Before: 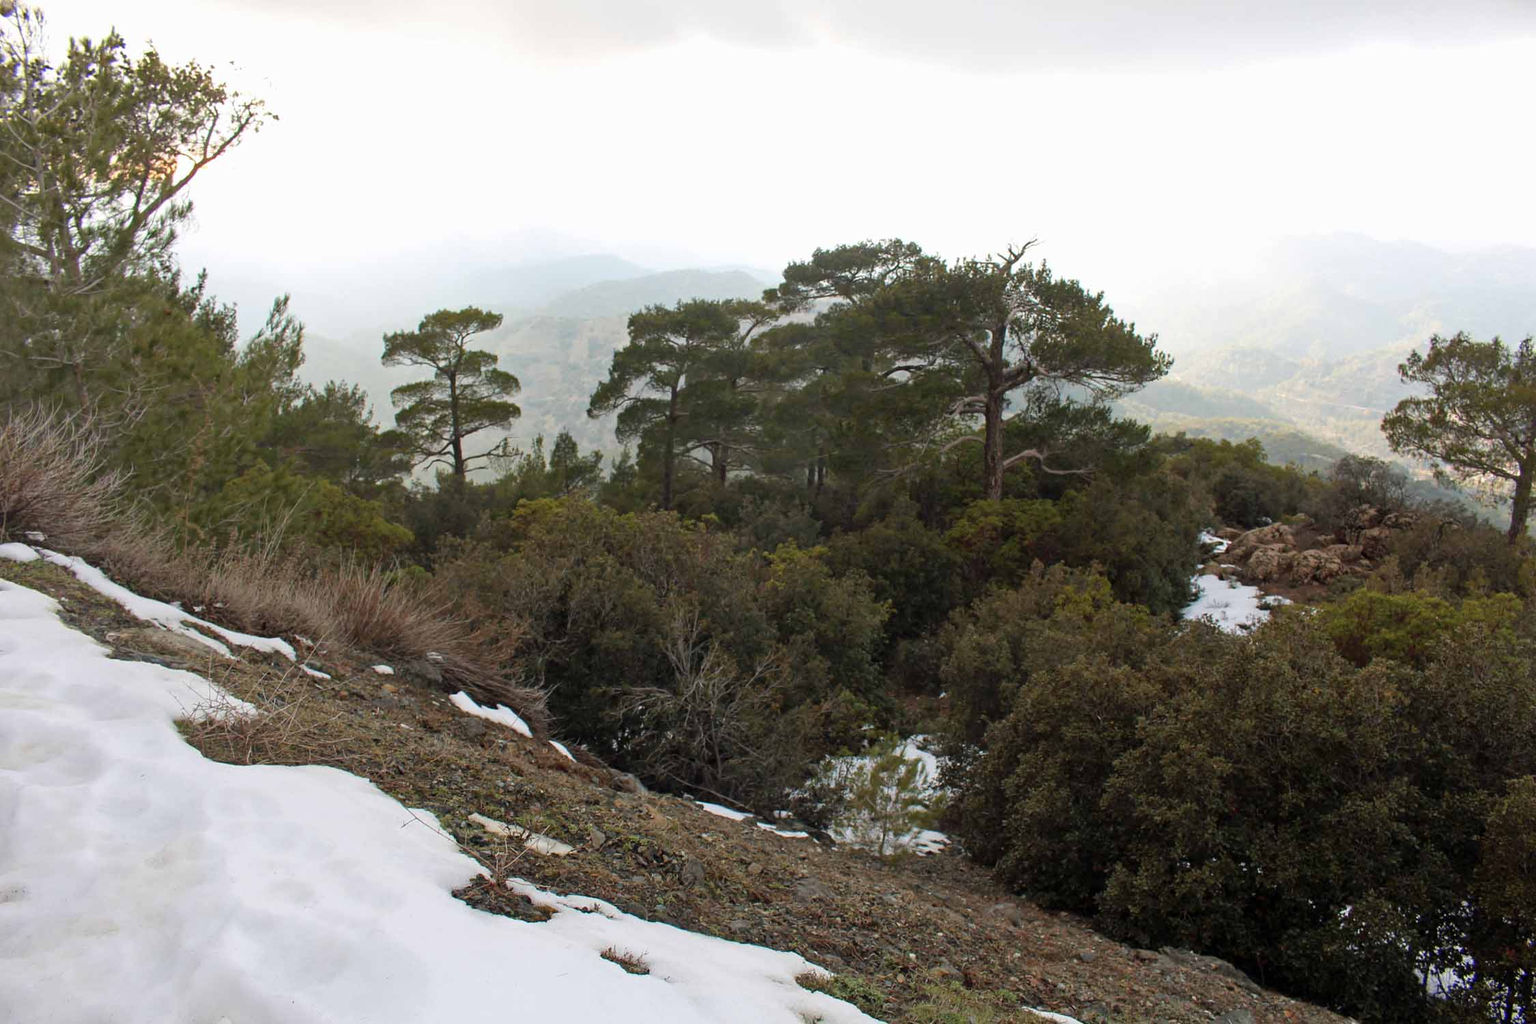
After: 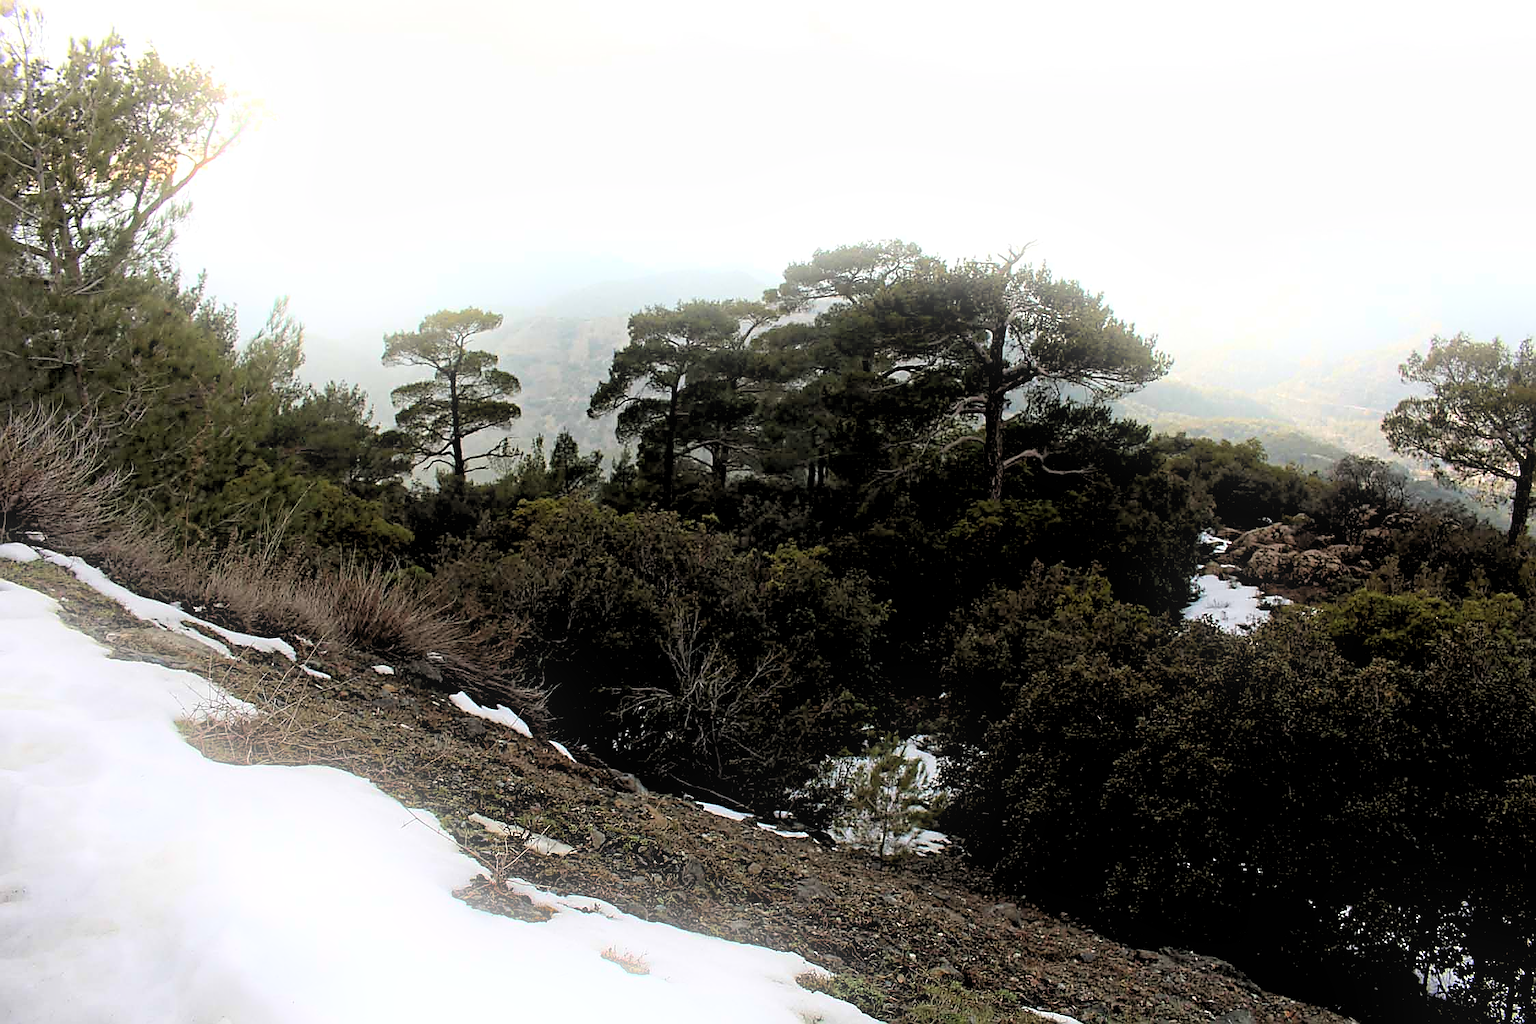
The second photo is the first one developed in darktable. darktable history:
rgb levels: levels [[0.034, 0.472, 0.904], [0, 0.5, 1], [0, 0.5, 1]]
sharpen: radius 1.4, amount 1.25, threshold 0.7
bloom: size 16%, threshold 98%, strength 20%
